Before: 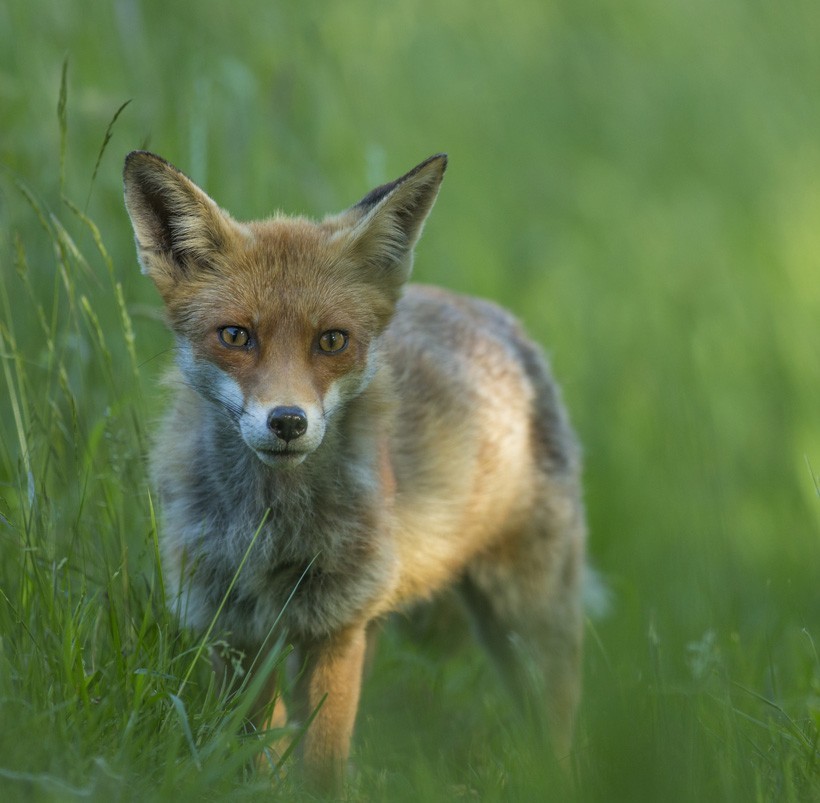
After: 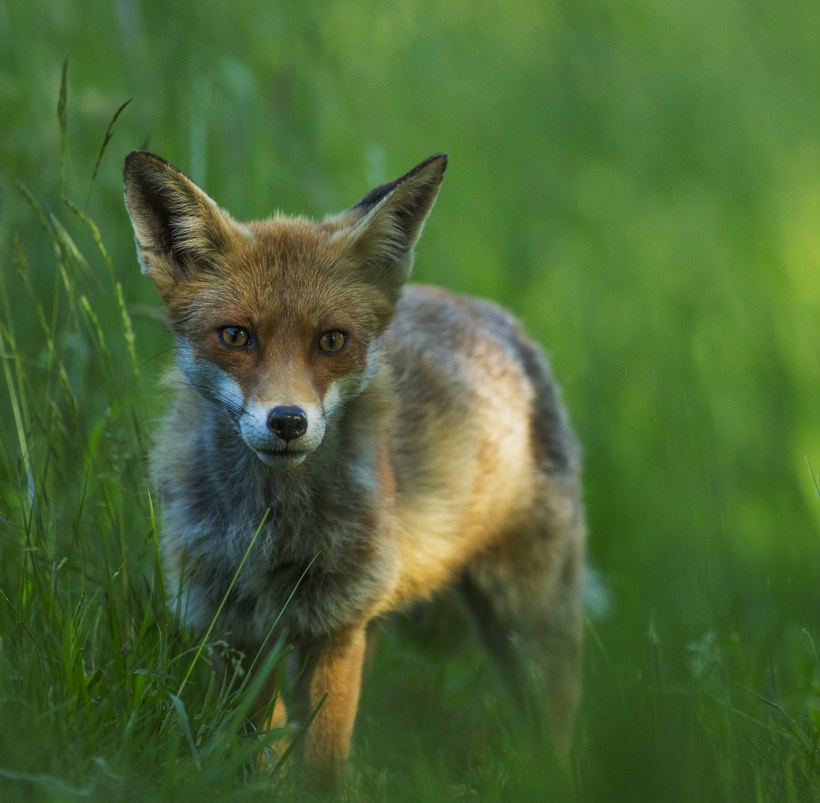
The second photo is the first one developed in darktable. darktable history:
tone equalizer: on, module defaults
tone curve: curves: ch0 [(0, 0) (0.003, 0.012) (0.011, 0.015) (0.025, 0.02) (0.044, 0.032) (0.069, 0.044) (0.1, 0.063) (0.136, 0.085) (0.177, 0.121) (0.224, 0.159) (0.277, 0.207) (0.335, 0.261) (0.399, 0.328) (0.468, 0.41) (0.543, 0.506) (0.623, 0.609) (0.709, 0.719) (0.801, 0.82) (0.898, 0.907) (1, 1)], preserve colors none
exposure: black level correction 0.002, exposure -0.101 EV, compensate exposure bias true, compensate highlight preservation false
